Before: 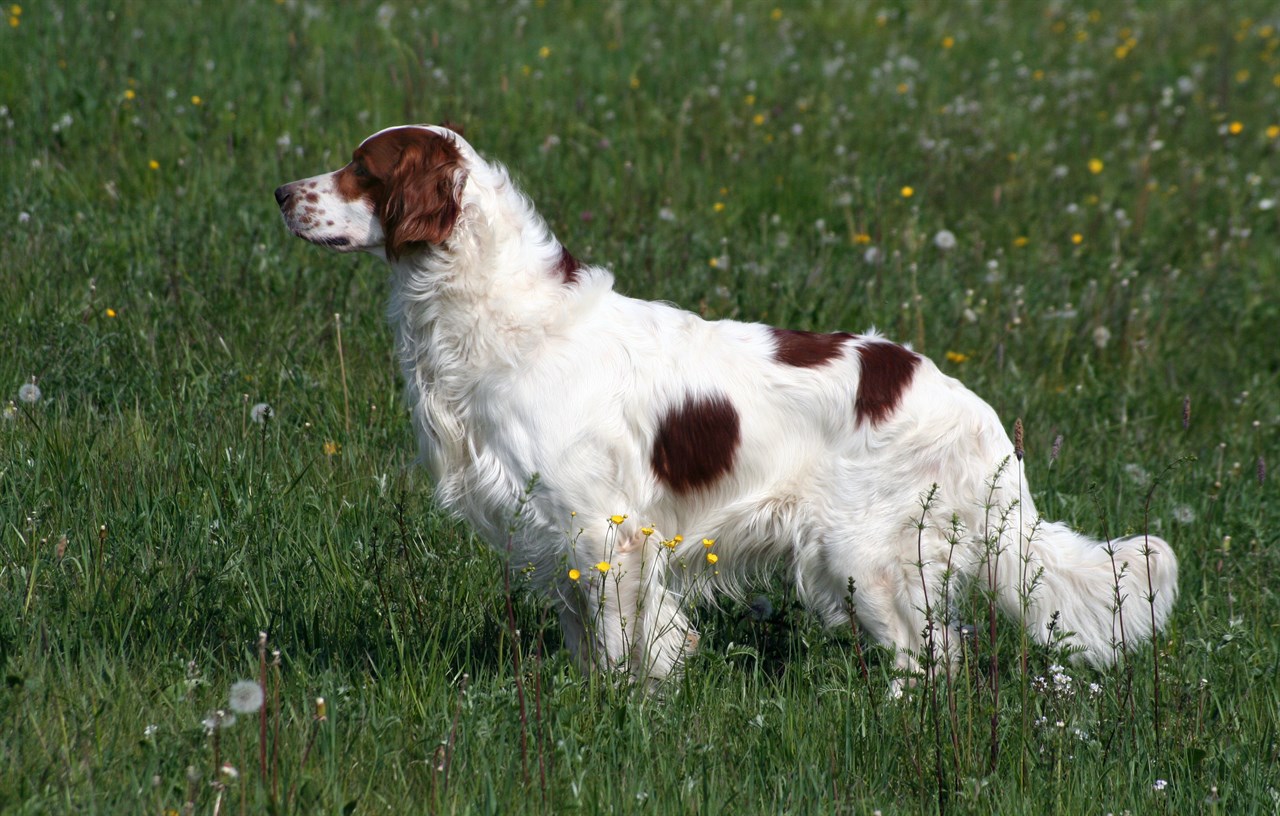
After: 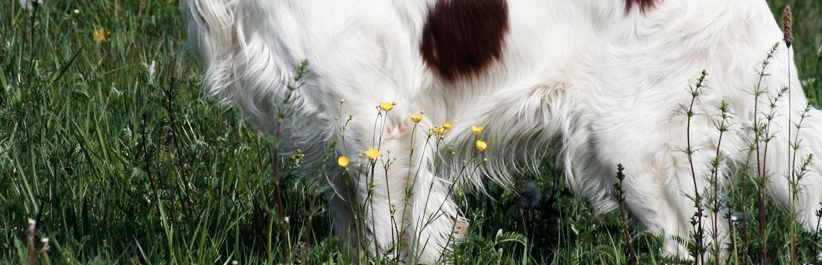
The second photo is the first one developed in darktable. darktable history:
tone curve: curves: ch0 [(0, 0) (0.071, 0.047) (0.266, 0.26) (0.491, 0.552) (0.753, 0.818) (1, 0.983)]; ch1 [(0, 0) (0.346, 0.307) (0.408, 0.369) (0.463, 0.443) (0.482, 0.493) (0.502, 0.5) (0.517, 0.518) (0.55, 0.573) (0.597, 0.641) (0.651, 0.709) (1, 1)]; ch2 [(0, 0) (0.346, 0.34) (0.434, 0.46) (0.485, 0.494) (0.5, 0.494) (0.517, 0.506) (0.535, 0.545) (0.583, 0.634) (0.625, 0.686) (1, 1)], preserve colors none
crop: left 18.117%, top 50.698%, right 17.625%, bottom 16.789%
contrast brightness saturation: contrast 0.061, brightness -0.013, saturation -0.214
